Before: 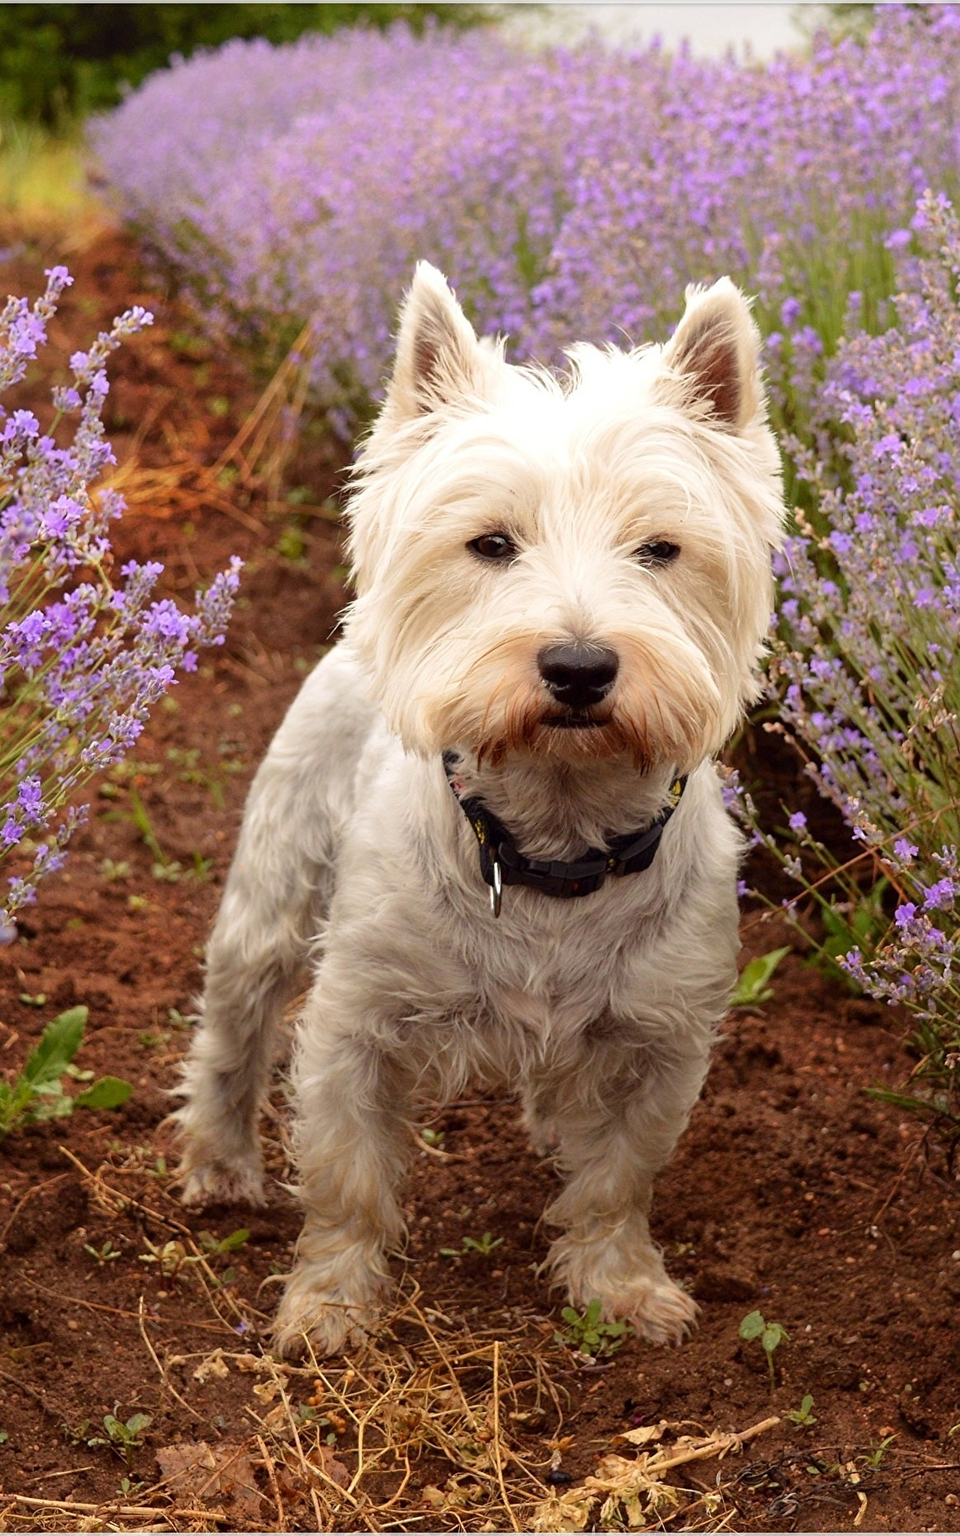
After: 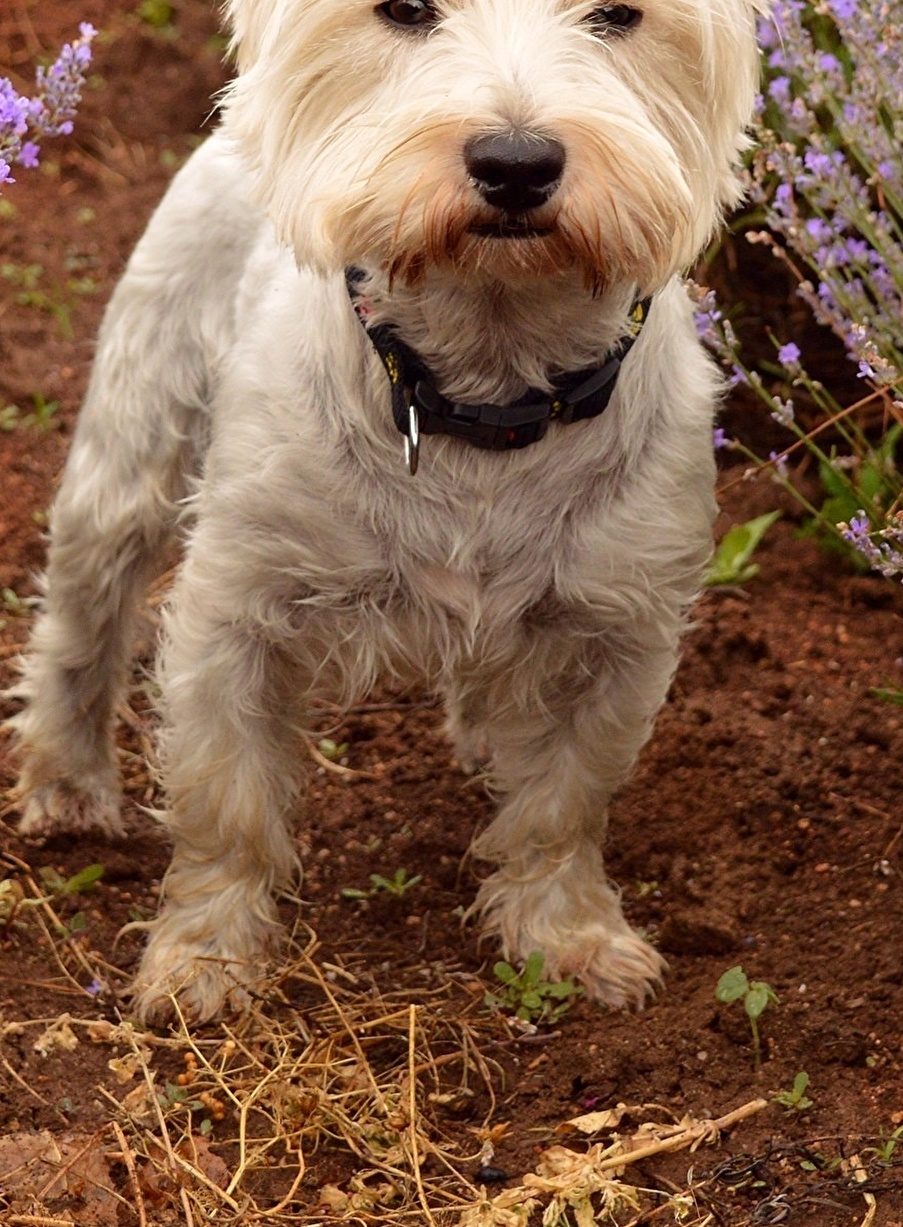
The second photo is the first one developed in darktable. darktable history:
crop and rotate: left 17.358%, top 35.008%, right 7.347%, bottom 1.037%
